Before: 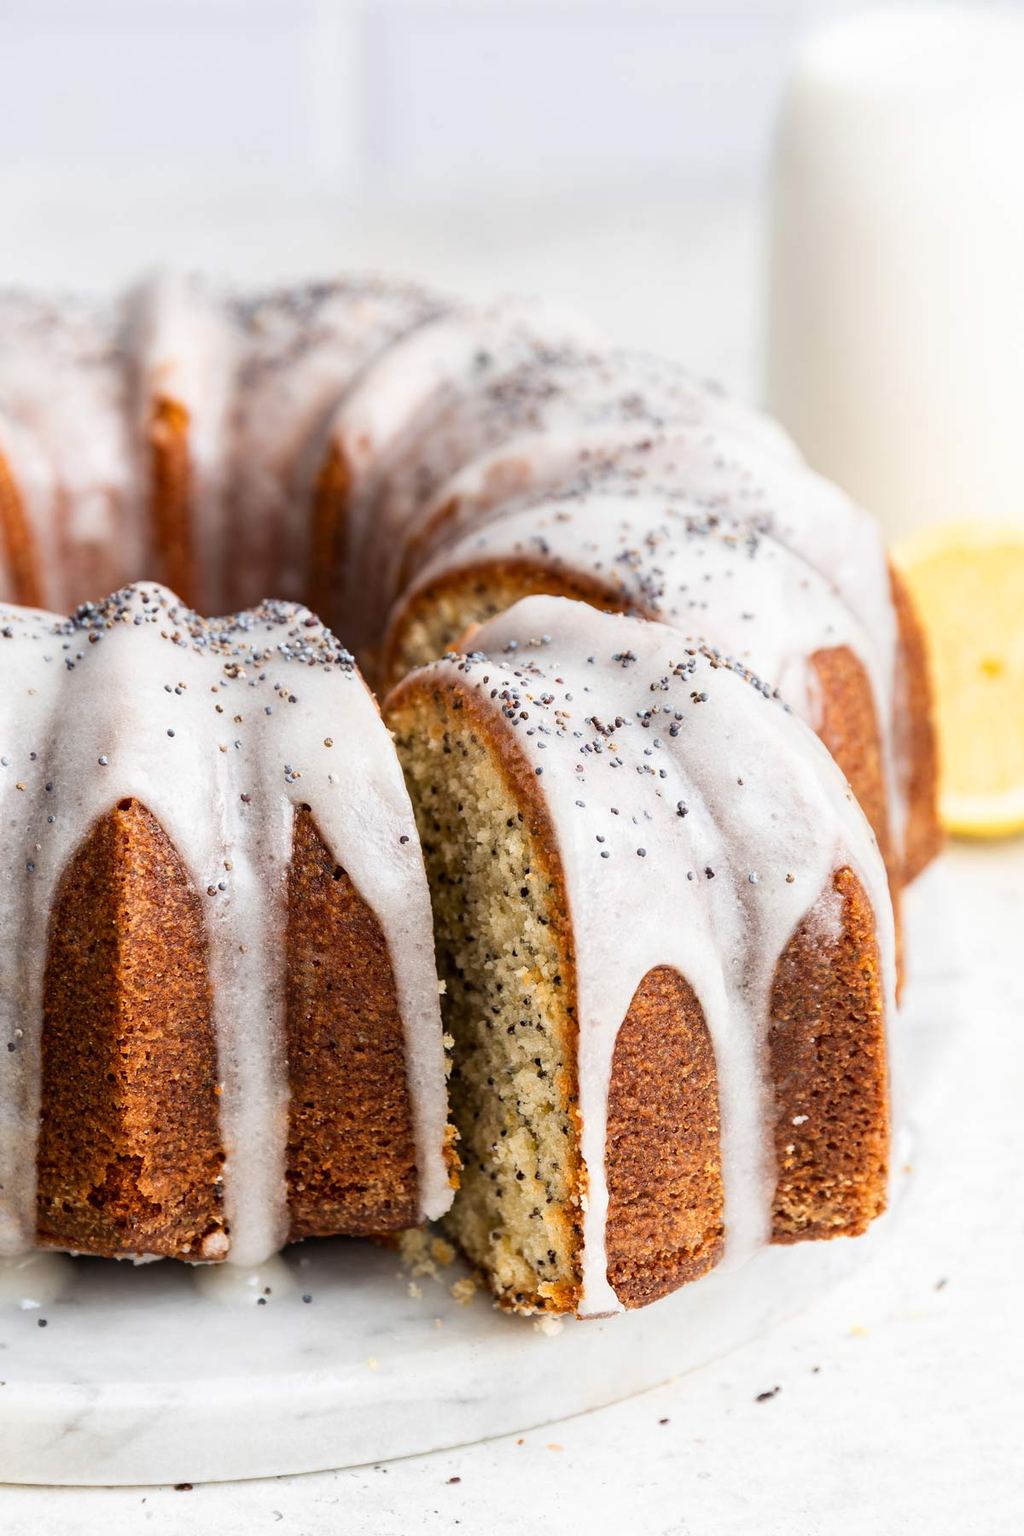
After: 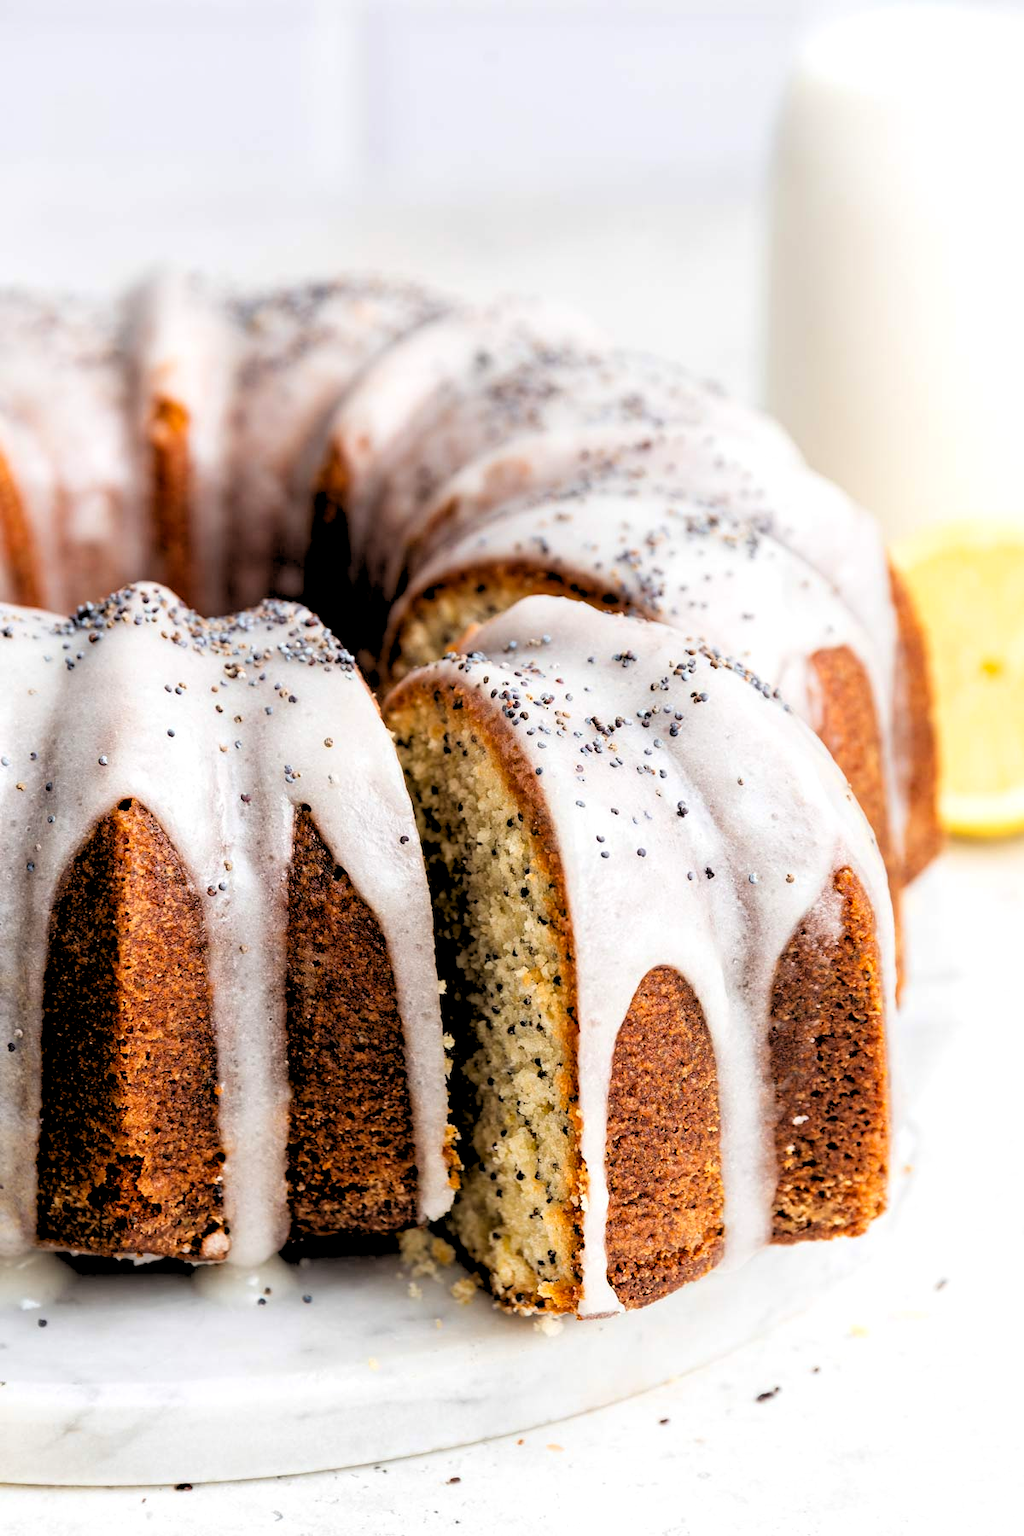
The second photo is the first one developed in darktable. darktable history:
color correction: saturation 1.11
rgb levels: levels [[0.029, 0.461, 0.922], [0, 0.5, 1], [0, 0.5, 1]]
